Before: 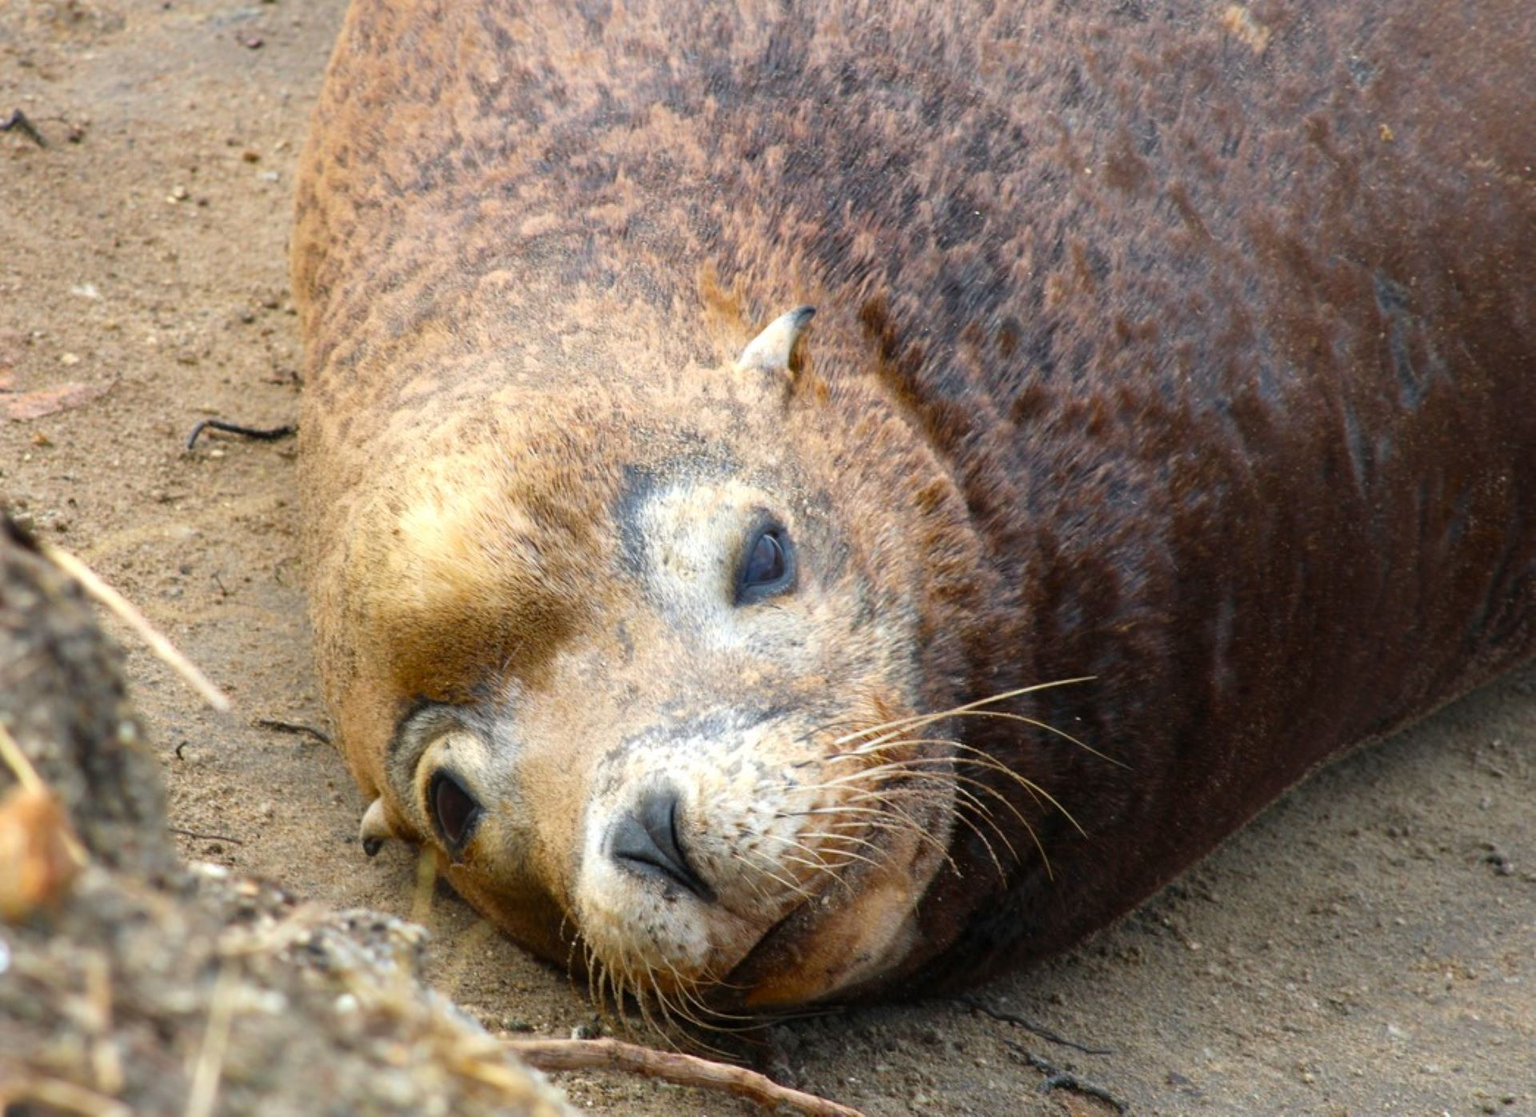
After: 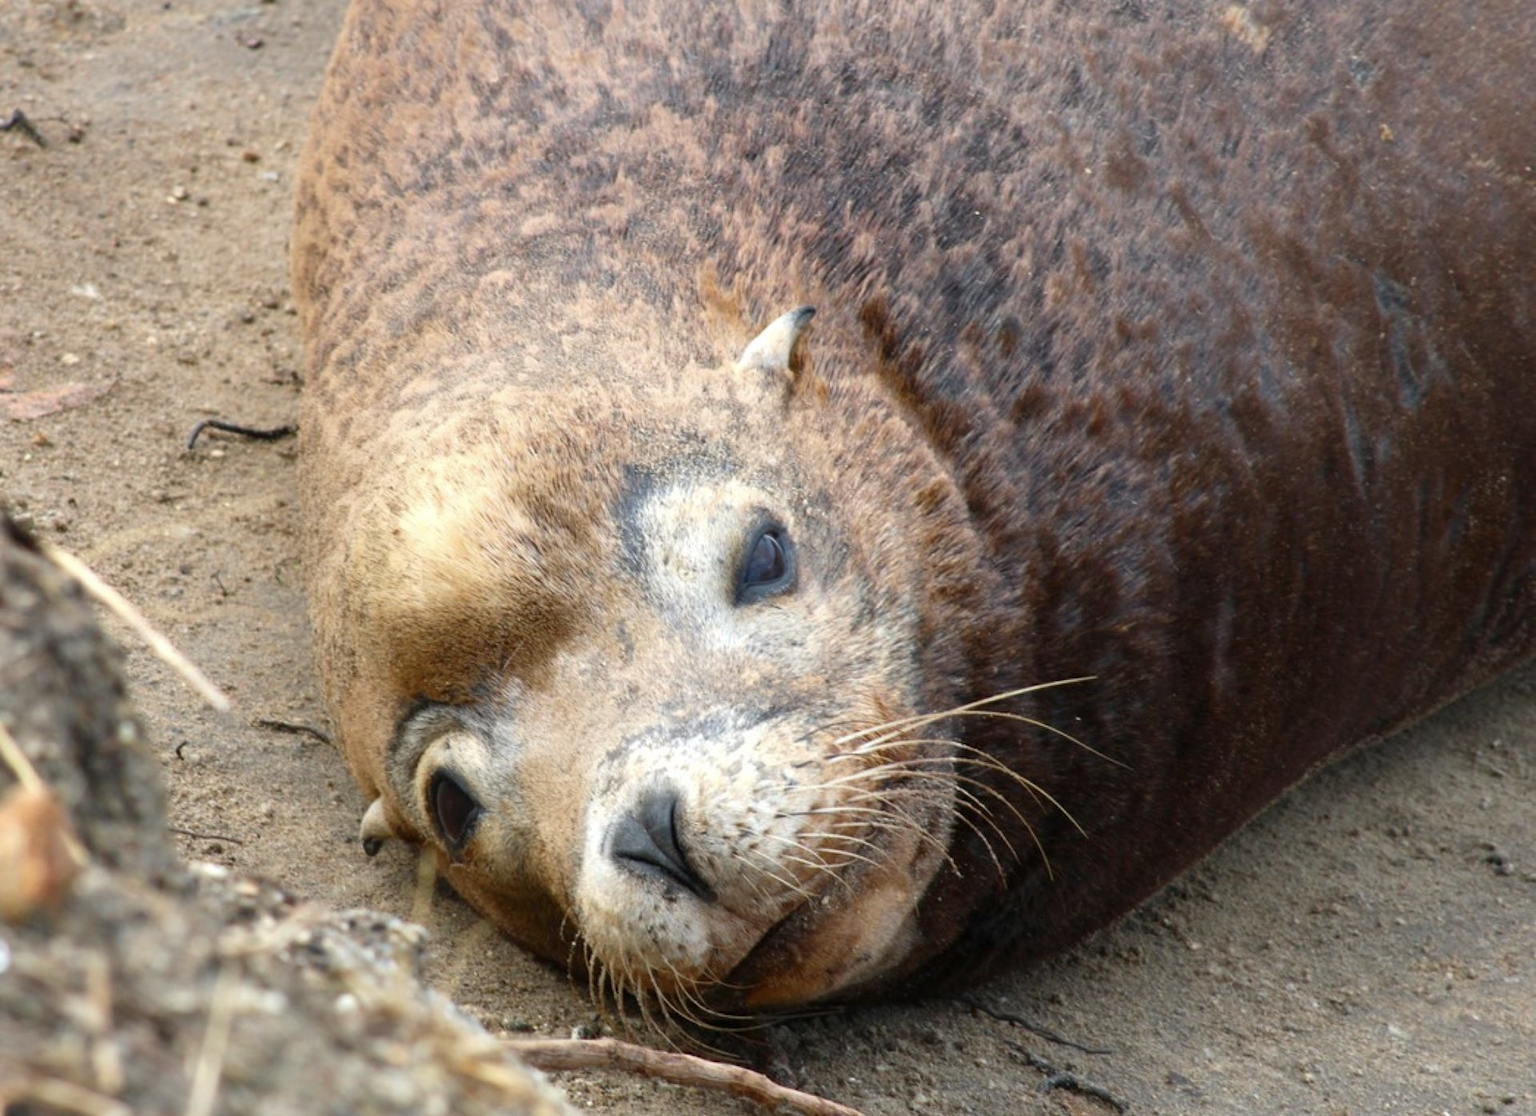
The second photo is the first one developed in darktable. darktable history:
color balance rgb: shadows lift › hue 86.33°, linear chroma grading › shadows -1.992%, linear chroma grading › highlights -14.57%, linear chroma grading › global chroma -9.483%, linear chroma grading › mid-tones -10.159%, perceptual saturation grading › global saturation 0.645%
